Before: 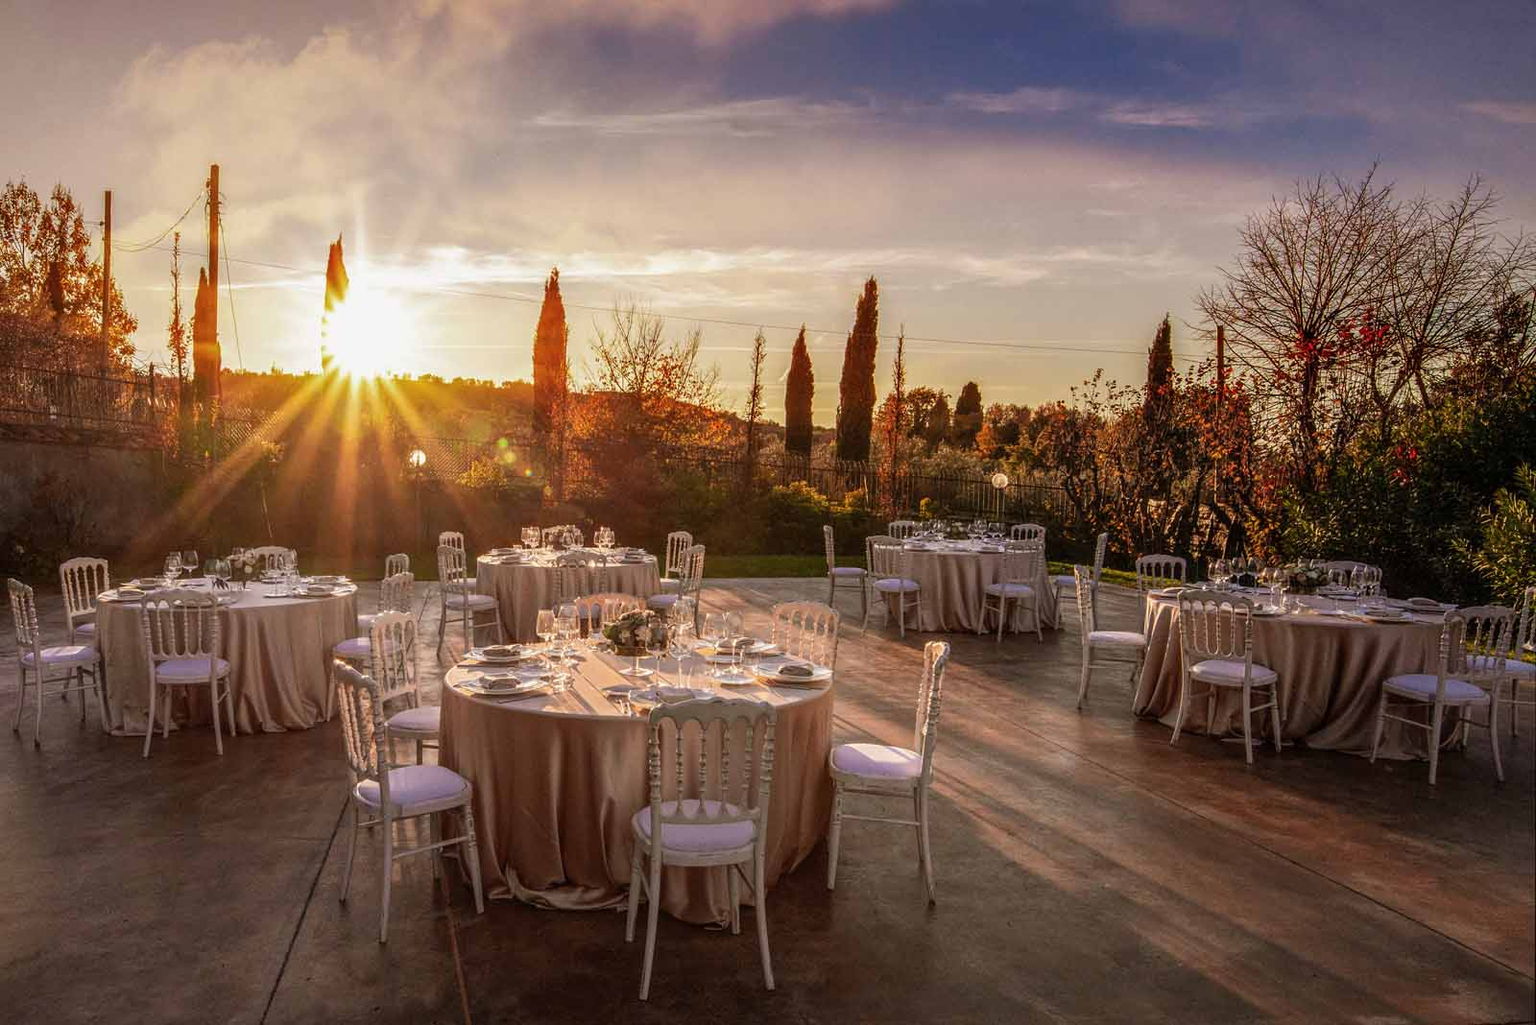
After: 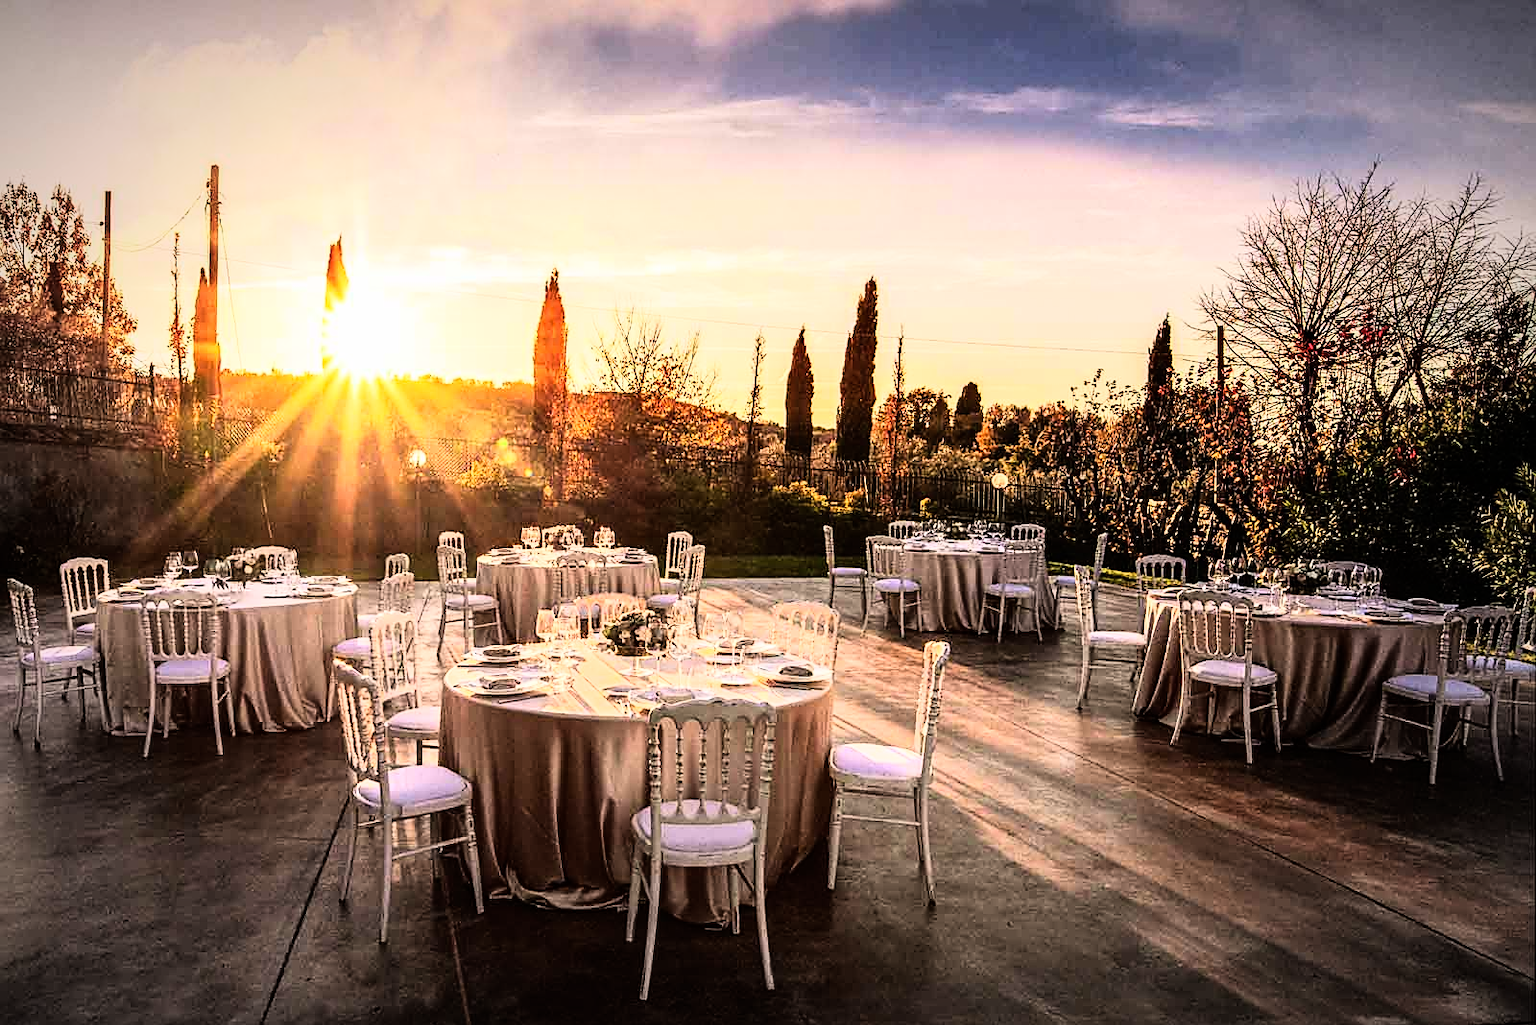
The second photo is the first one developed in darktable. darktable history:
rgb curve: curves: ch0 [(0, 0) (0.21, 0.15) (0.24, 0.21) (0.5, 0.75) (0.75, 0.96) (0.89, 0.99) (1, 1)]; ch1 [(0, 0.02) (0.21, 0.13) (0.25, 0.2) (0.5, 0.67) (0.75, 0.9) (0.89, 0.97) (1, 1)]; ch2 [(0, 0.02) (0.21, 0.13) (0.25, 0.2) (0.5, 0.67) (0.75, 0.9) (0.89, 0.97) (1, 1)], compensate middle gray true
sharpen: on, module defaults
vignetting: fall-off radius 60%, automatic ratio true
